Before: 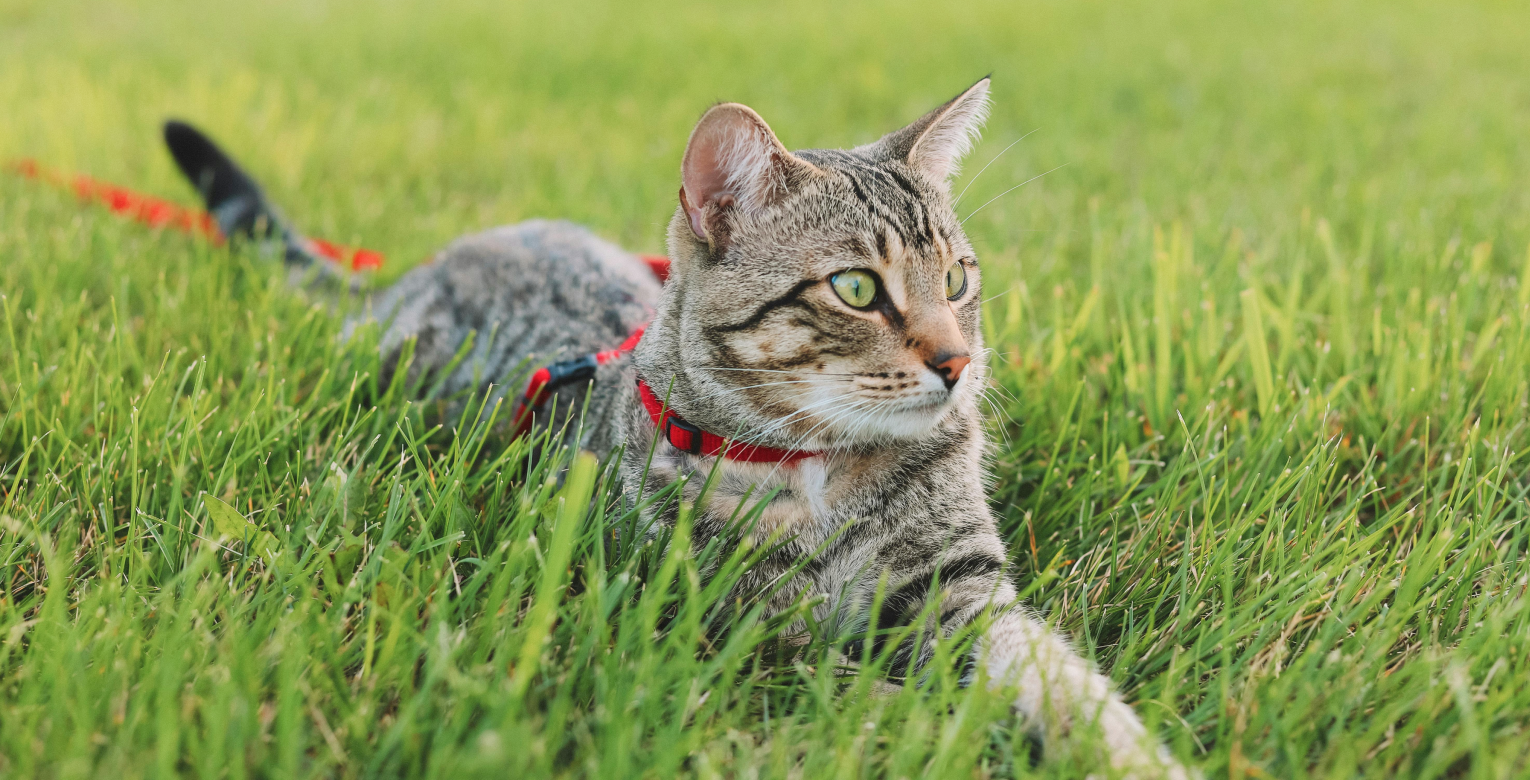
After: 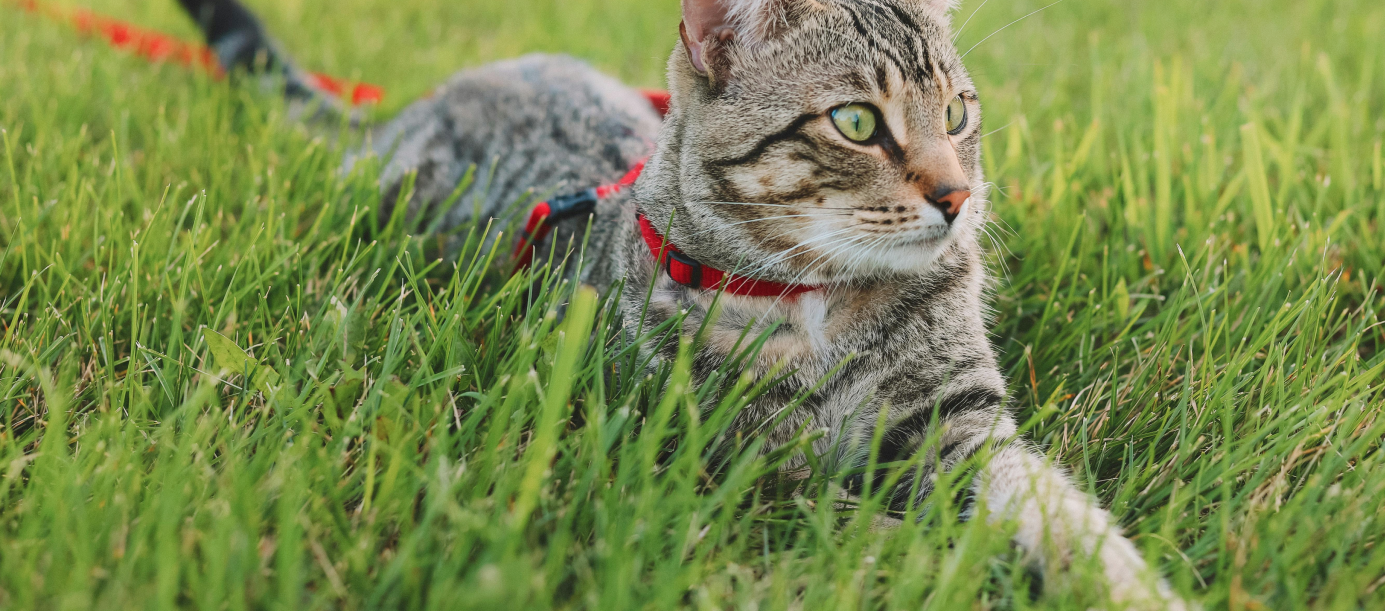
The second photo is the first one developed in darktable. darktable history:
tone equalizer: -8 EV 0.284 EV, -7 EV 0.405 EV, -6 EV 0.425 EV, -5 EV 0.217 EV, -3 EV -0.27 EV, -2 EV -0.424 EV, -1 EV -0.392 EV, +0 EV -0.267 EV
crop: top 21.324%, right 9.435%, bottom 0.29%
exposure: exposure 0.202 EV, compensate highlight preservation false
